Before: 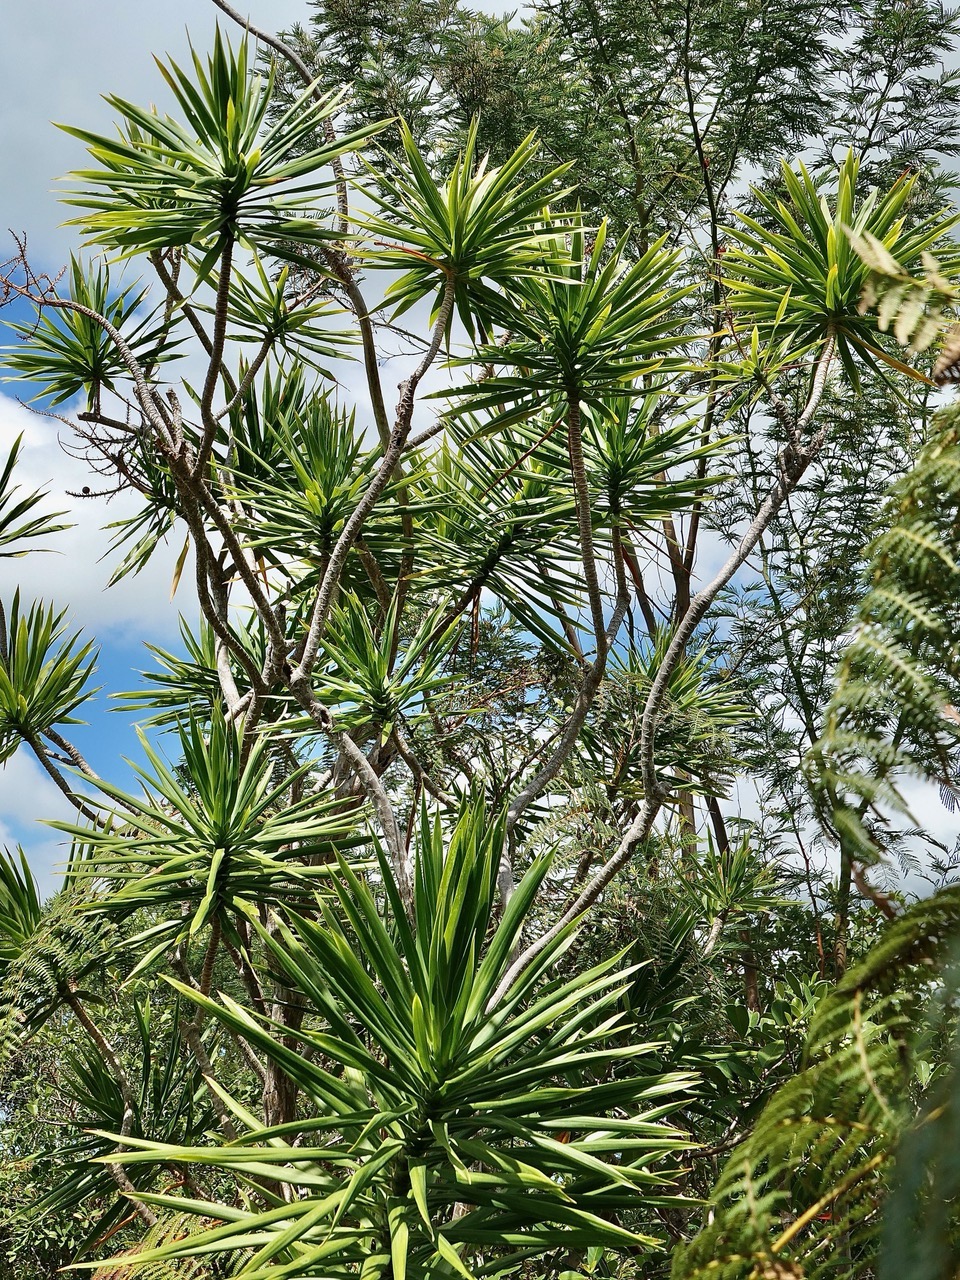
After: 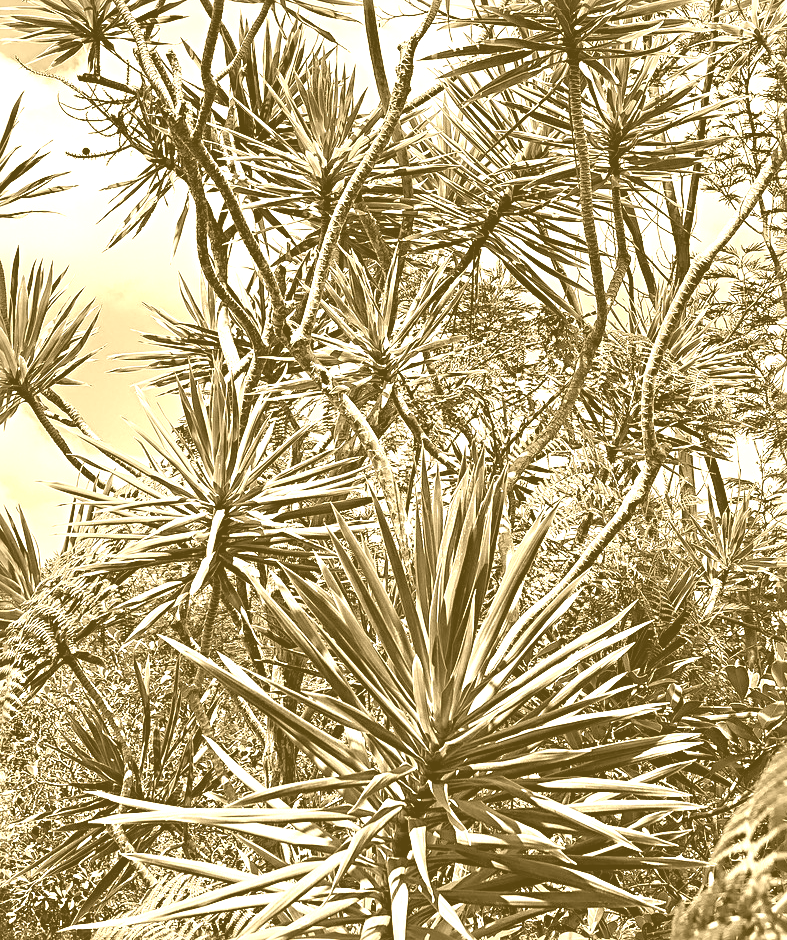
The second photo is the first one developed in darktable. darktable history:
contrast brightness saturation: contrast 0.09, saturation 0.28
sharpen: radius 4
color correction: highlights a* -39.68, highlights b* -40, shadows a* -40, shadows b* -40, saturation -3
crop: top 26.531%, right 17.959%
colorize: hue 36°, source mix 100%
